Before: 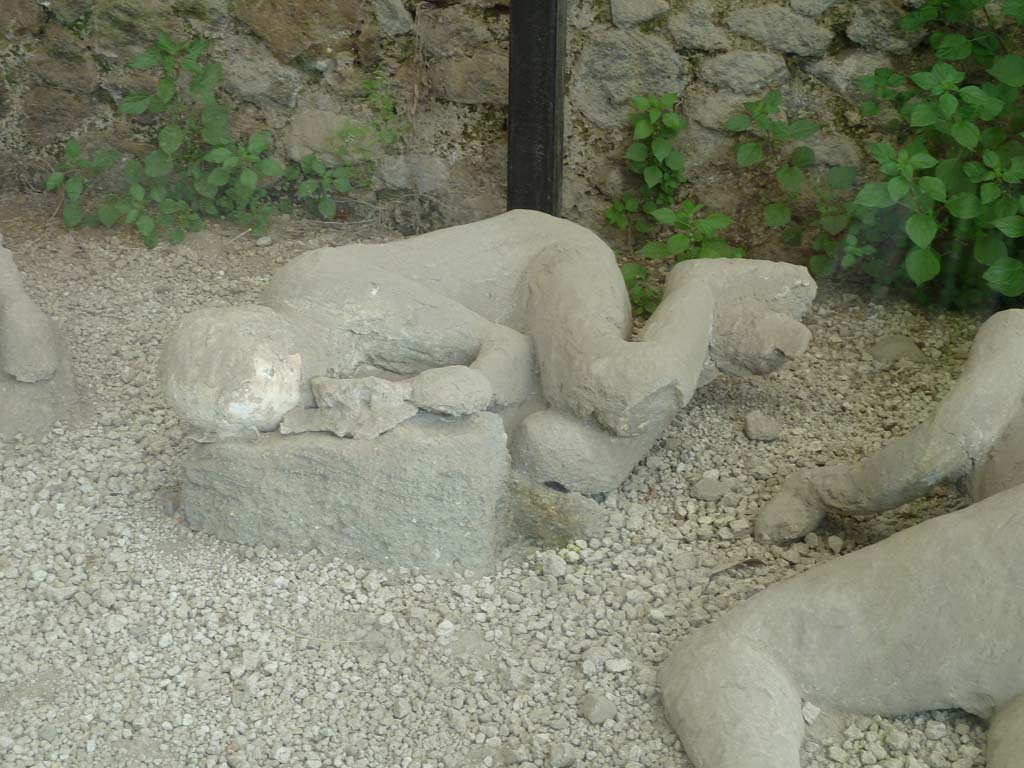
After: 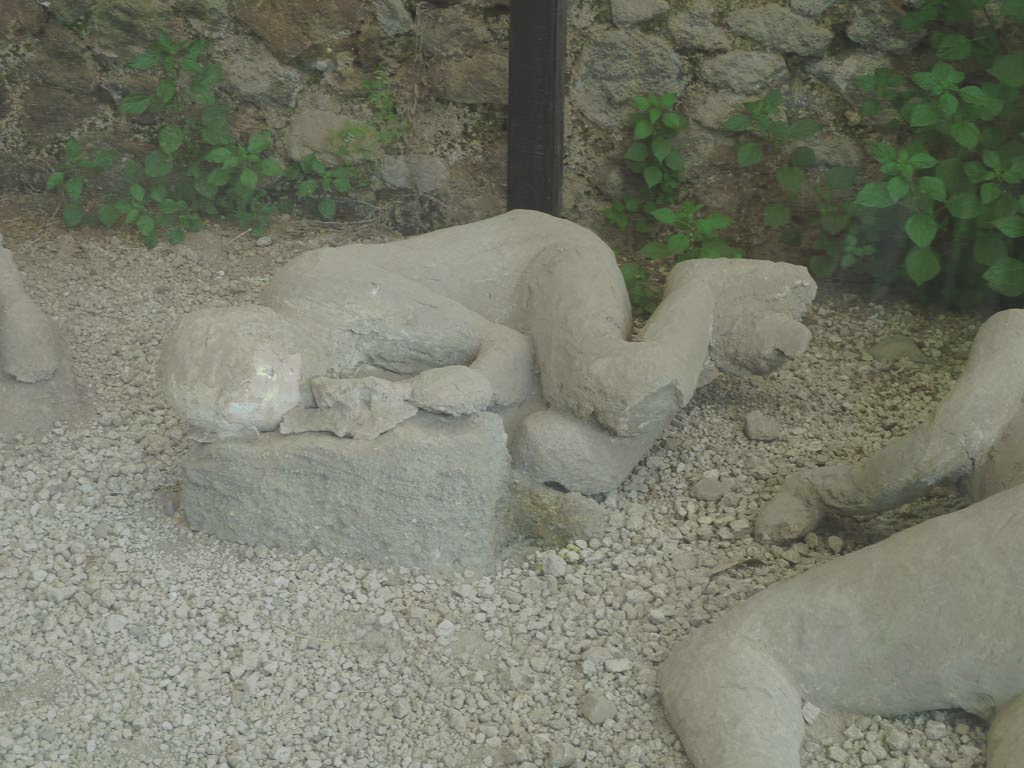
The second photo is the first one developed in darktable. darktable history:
tone curve: curves: ch0 [(0, 0) (0.003, 0.149) (0.011, 0.152) (0.025, 0.154) (0.044, 0.164) (0.069, 0.179) (0.1, 0.194) (0.136, 0.211) (0.177, 0.232) (0.224, 0.258) (0.277, 0.289) (0.335, 0.326) (0.399, 0.371) (0.468, 0.438) (0.543, 0.504) (0.623, 0.569) (0.709, 0.642) (0.801, 0.716) (0.898, 0.775) (1, 1)], preserve colors none
sharpen: radius 2.883, amount 0.868, threshold 47.523
